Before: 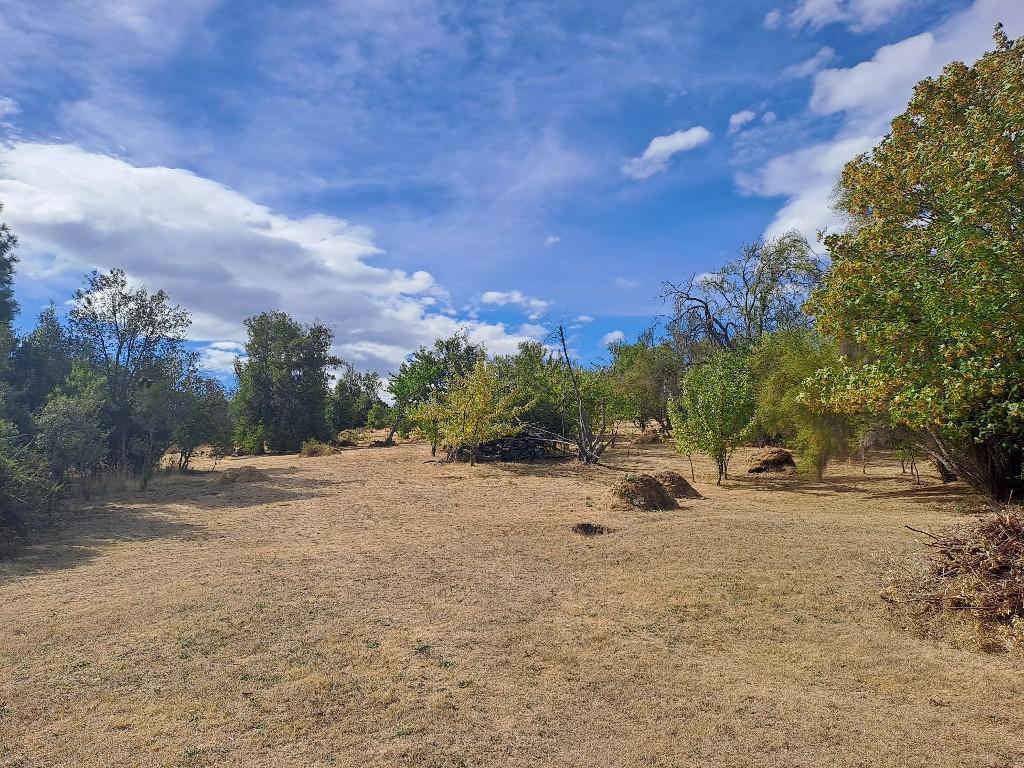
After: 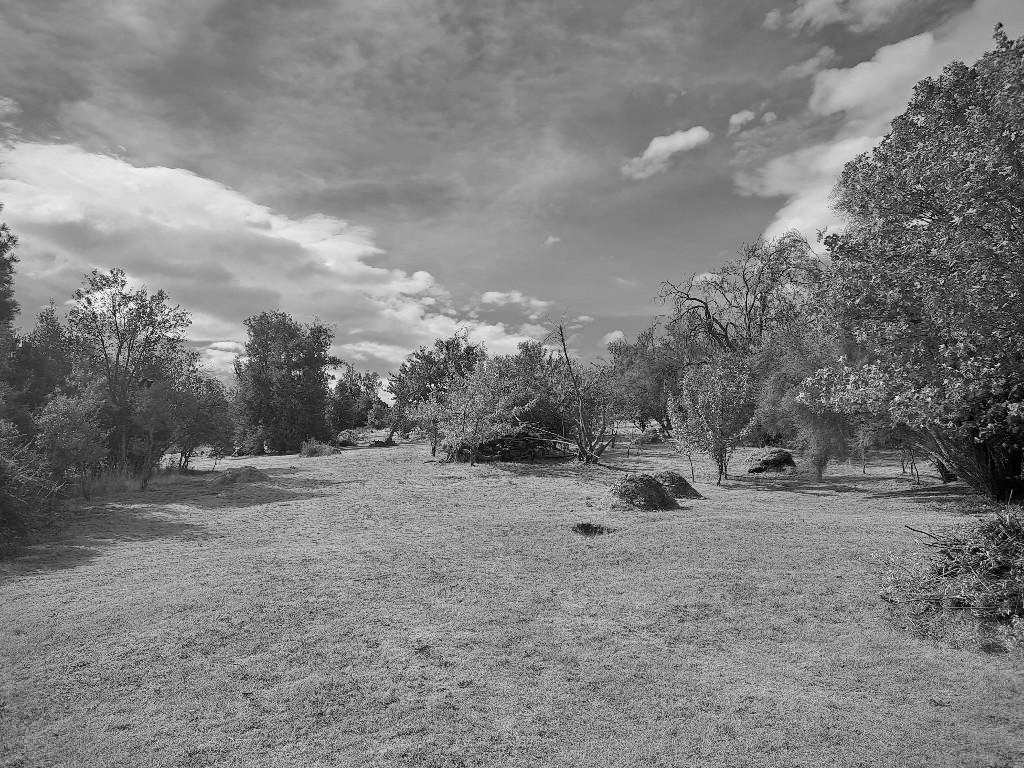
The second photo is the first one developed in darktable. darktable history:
color balance: contrast fulcrum 17.78%
monochrome: on, module defaults
vignetting: fall-off radius 81.94%
